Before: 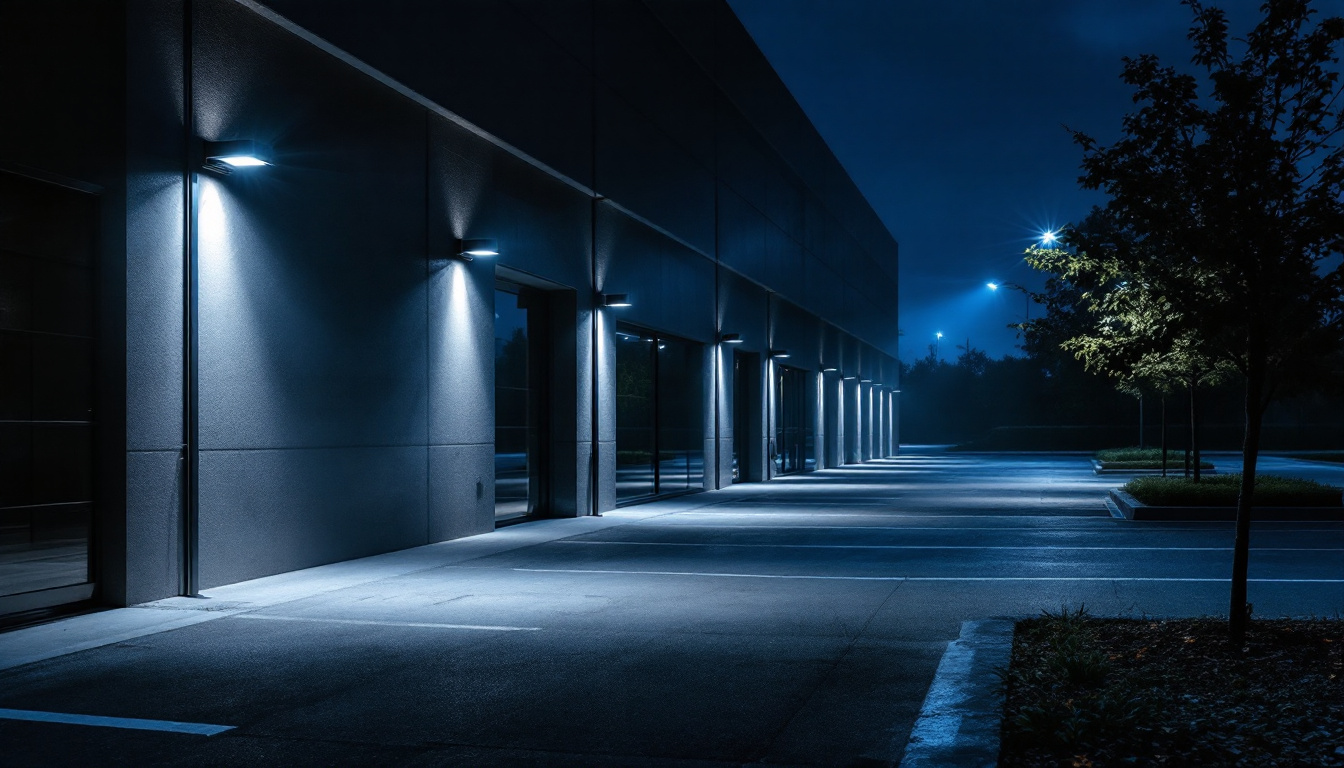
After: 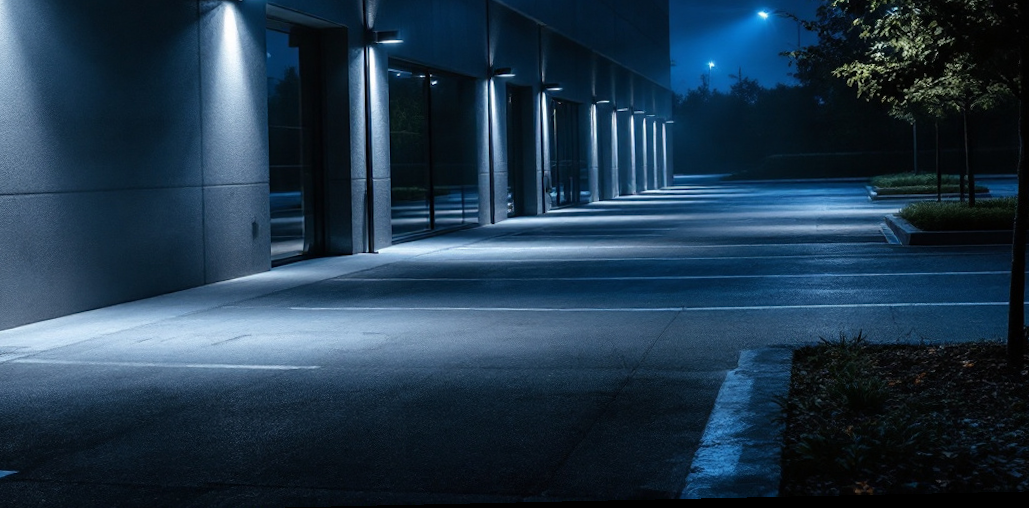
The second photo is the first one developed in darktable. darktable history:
rotate and perspective: rotation -1.24°, automatic cropping off
crop and rotate: left 17.299%, top 35.115%, right 7.015%, bottom 1.024%
